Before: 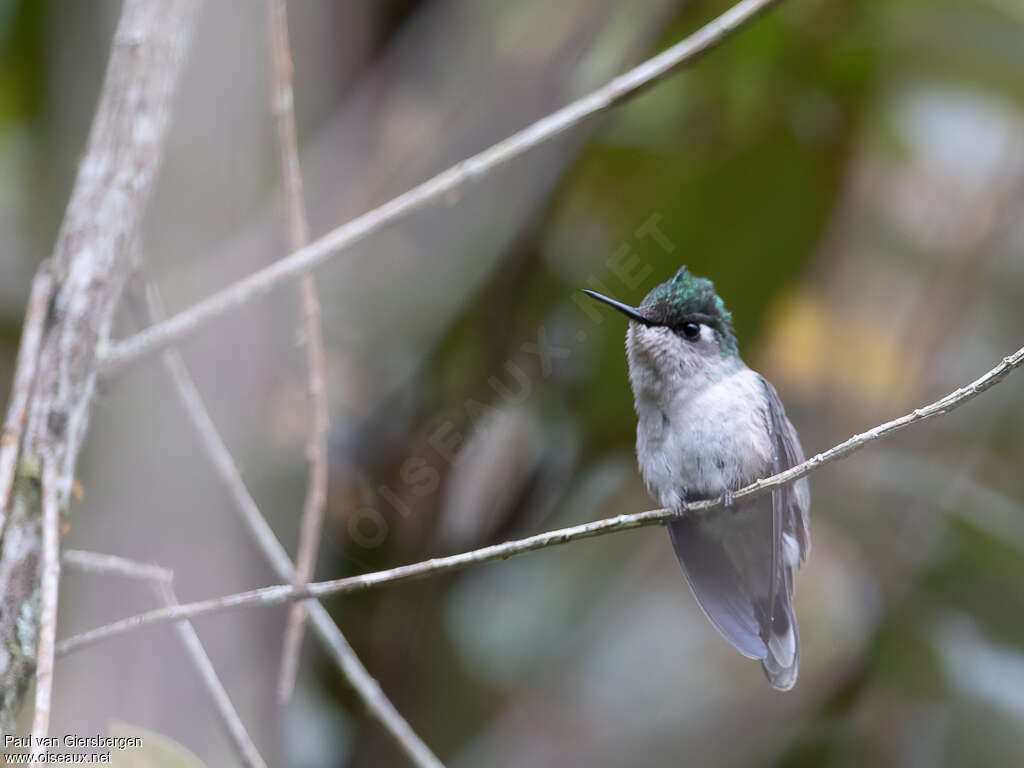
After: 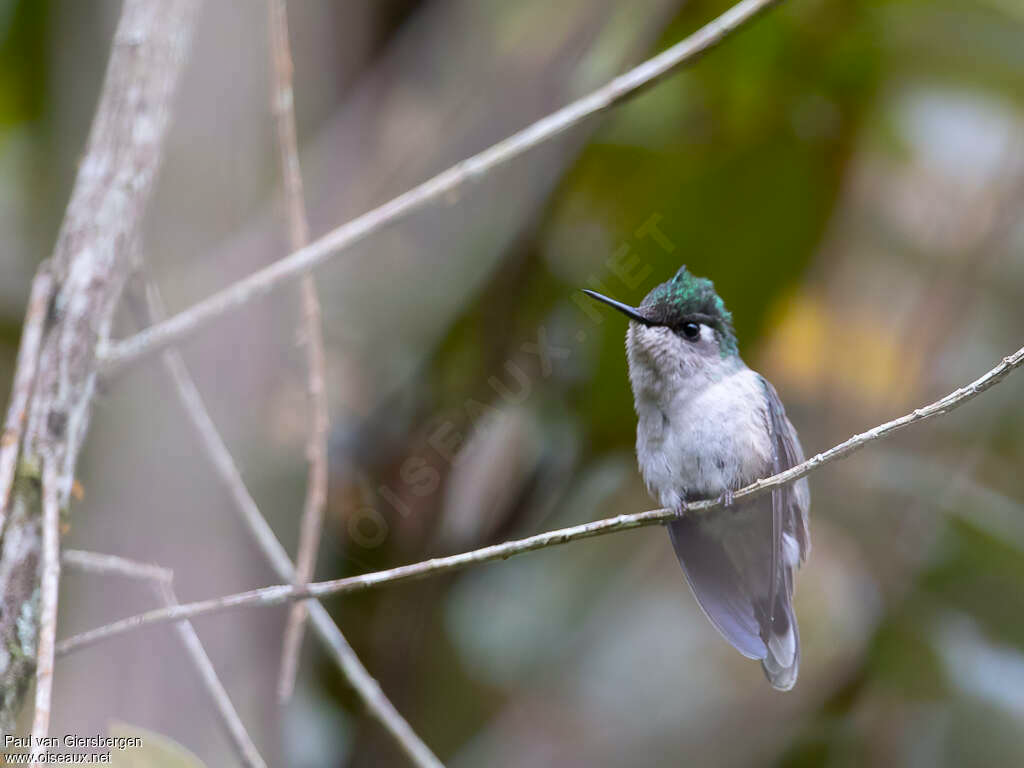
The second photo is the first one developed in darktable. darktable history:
color balance rgb: shadows lift › chroma 0.95%, shadows lift › hue 114.15°, power › chroma 0.261%, power › hue 63.13°, global offset › hue 171.36°, perceptual saturation grading › global saturation 25.549%
shadows and highlights: shadows 33.44, highlights -45.94, compress 49.74%, soften with gaussian
